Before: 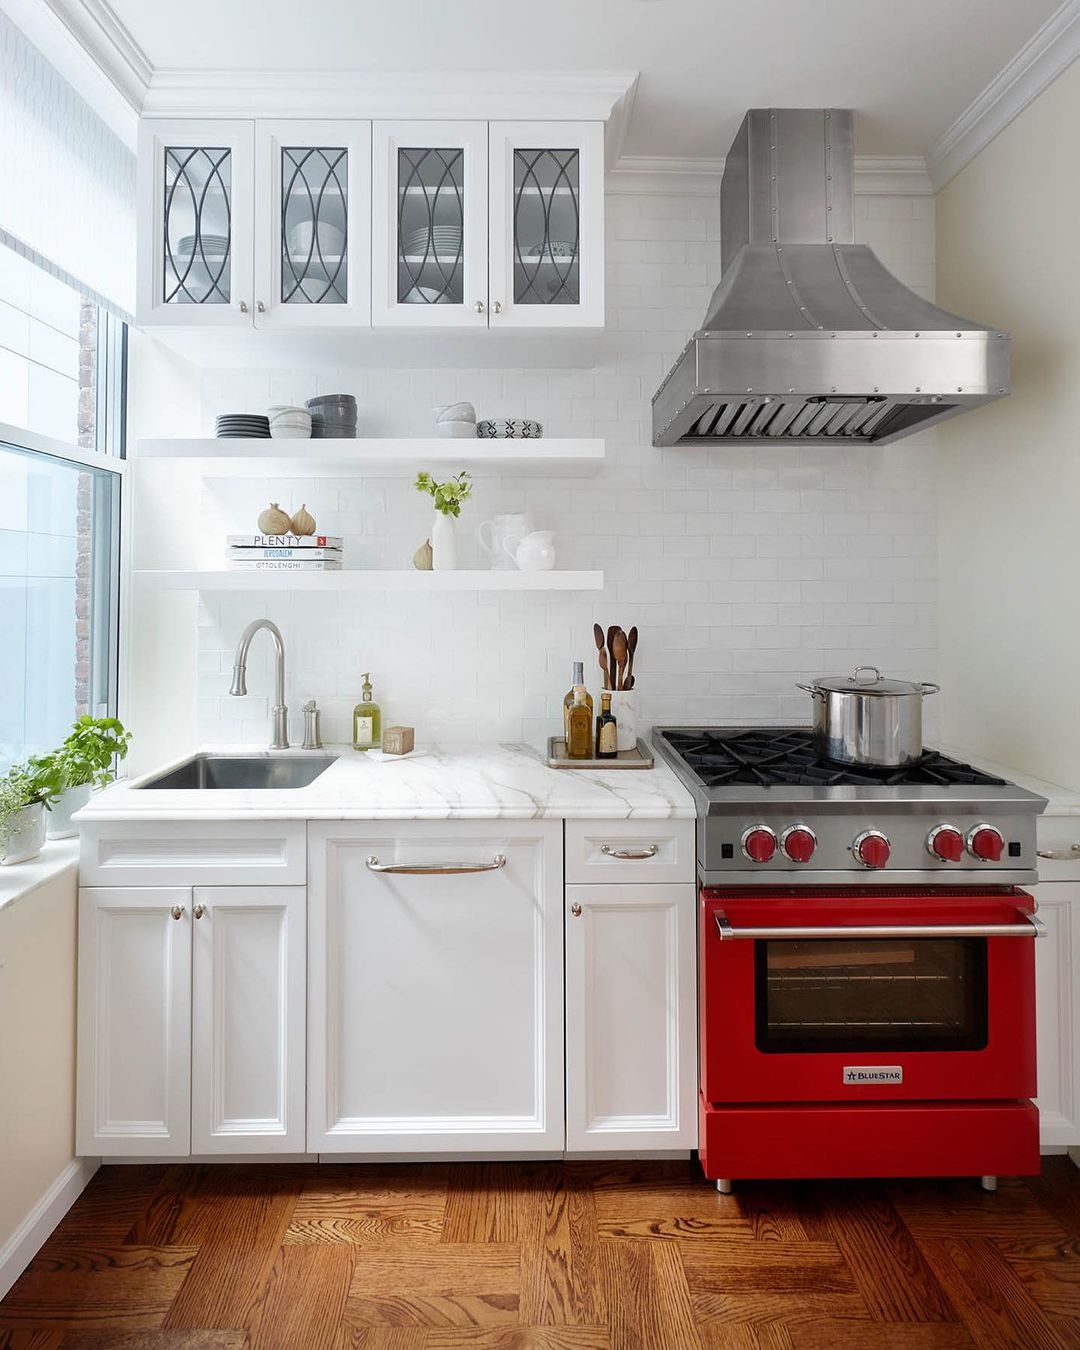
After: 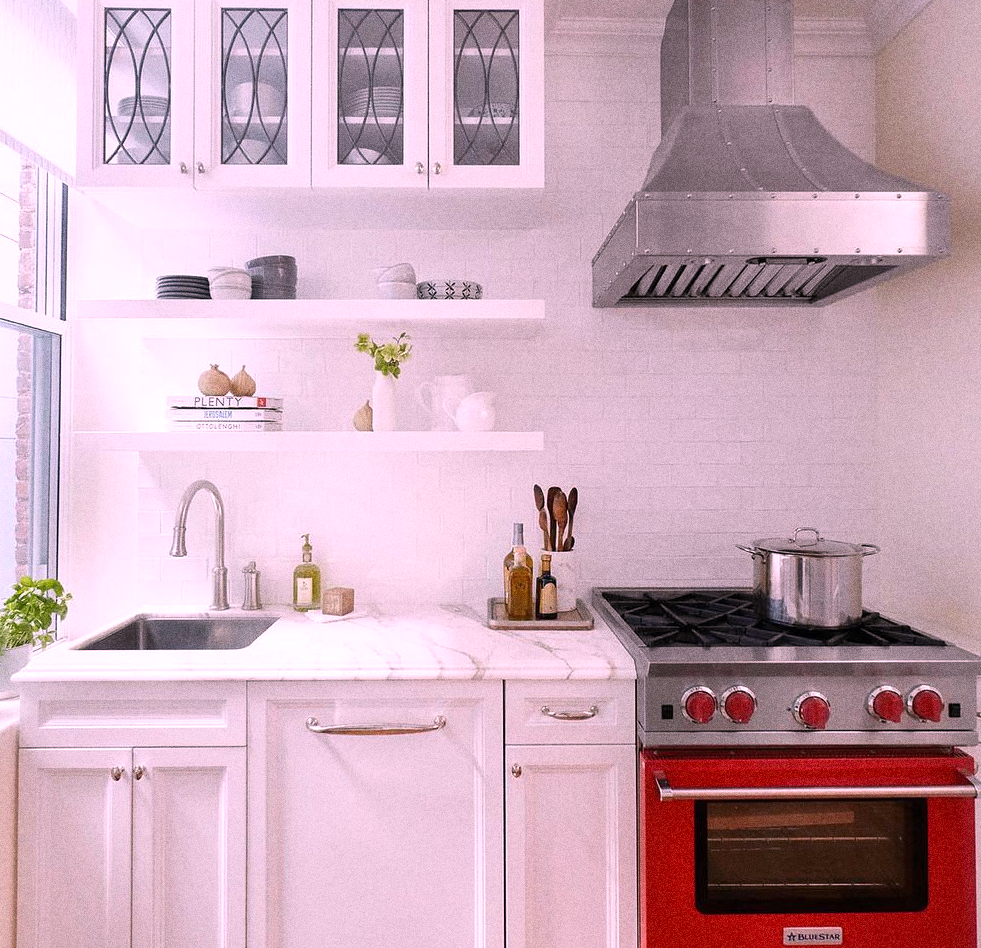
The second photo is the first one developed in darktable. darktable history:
grain: coarseness 0.09 ISO, strength 40%
crop: left 5.596%, top 10.314%, right 3.534%, bottom 19.395%
white balance: red 1.188, blue 1.11
